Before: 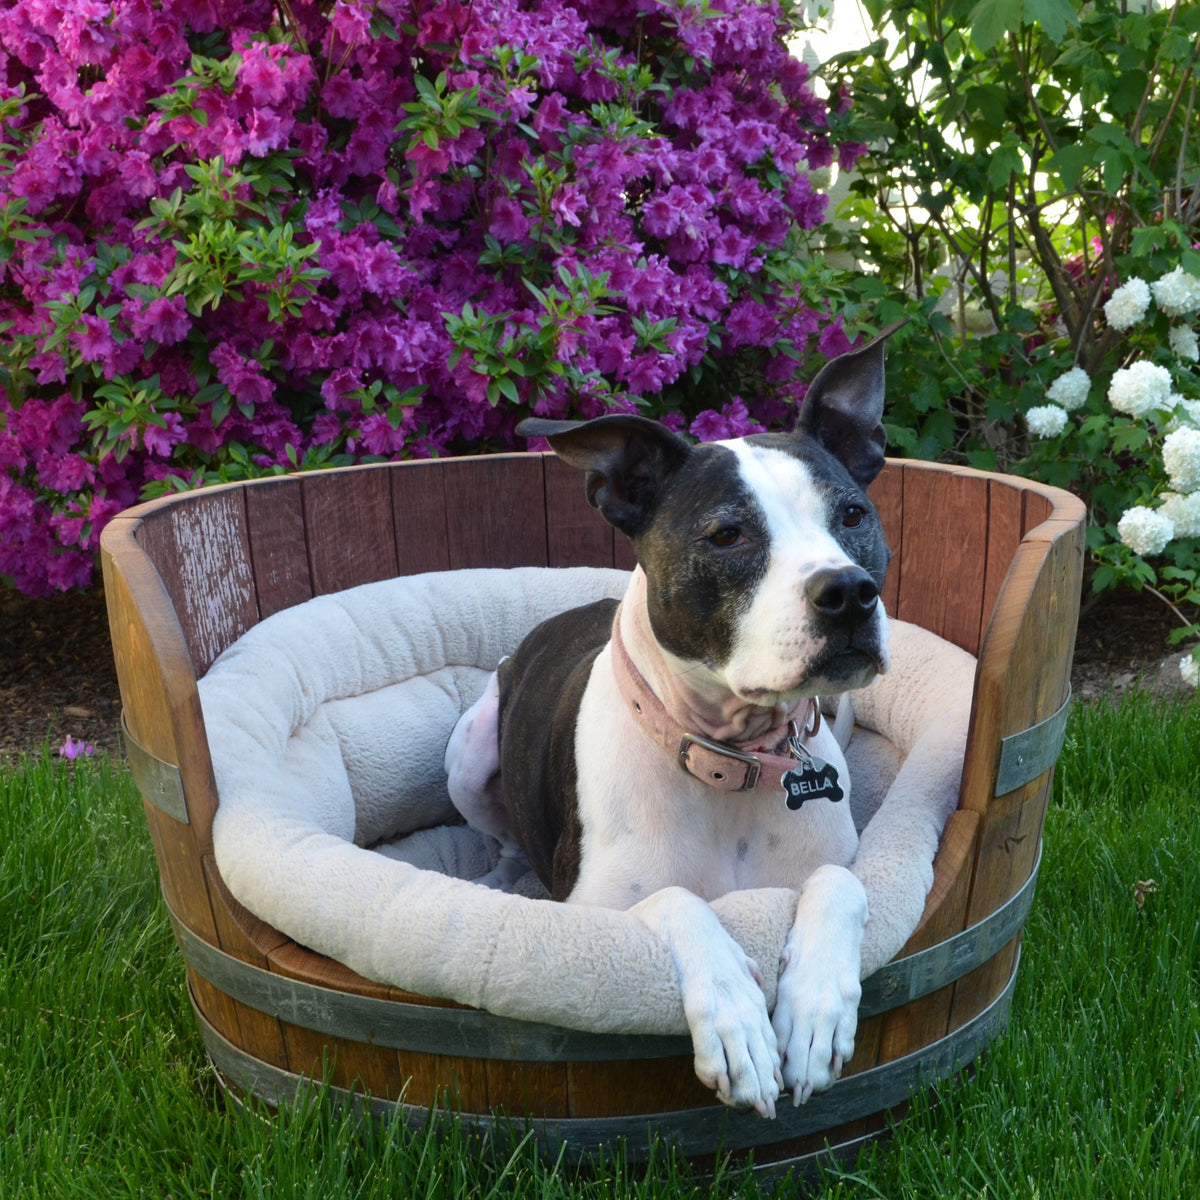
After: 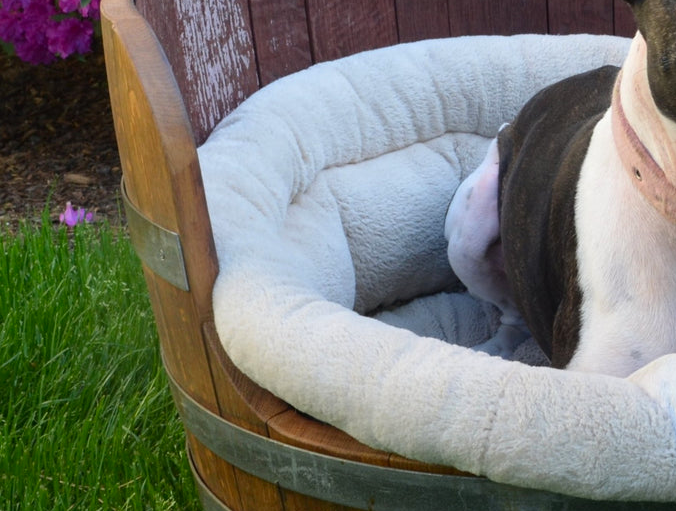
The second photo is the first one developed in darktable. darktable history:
contrast brightness saturation: saturation 0.1
crop: top 44.483%, right 43.593%, bottom 12.892%
